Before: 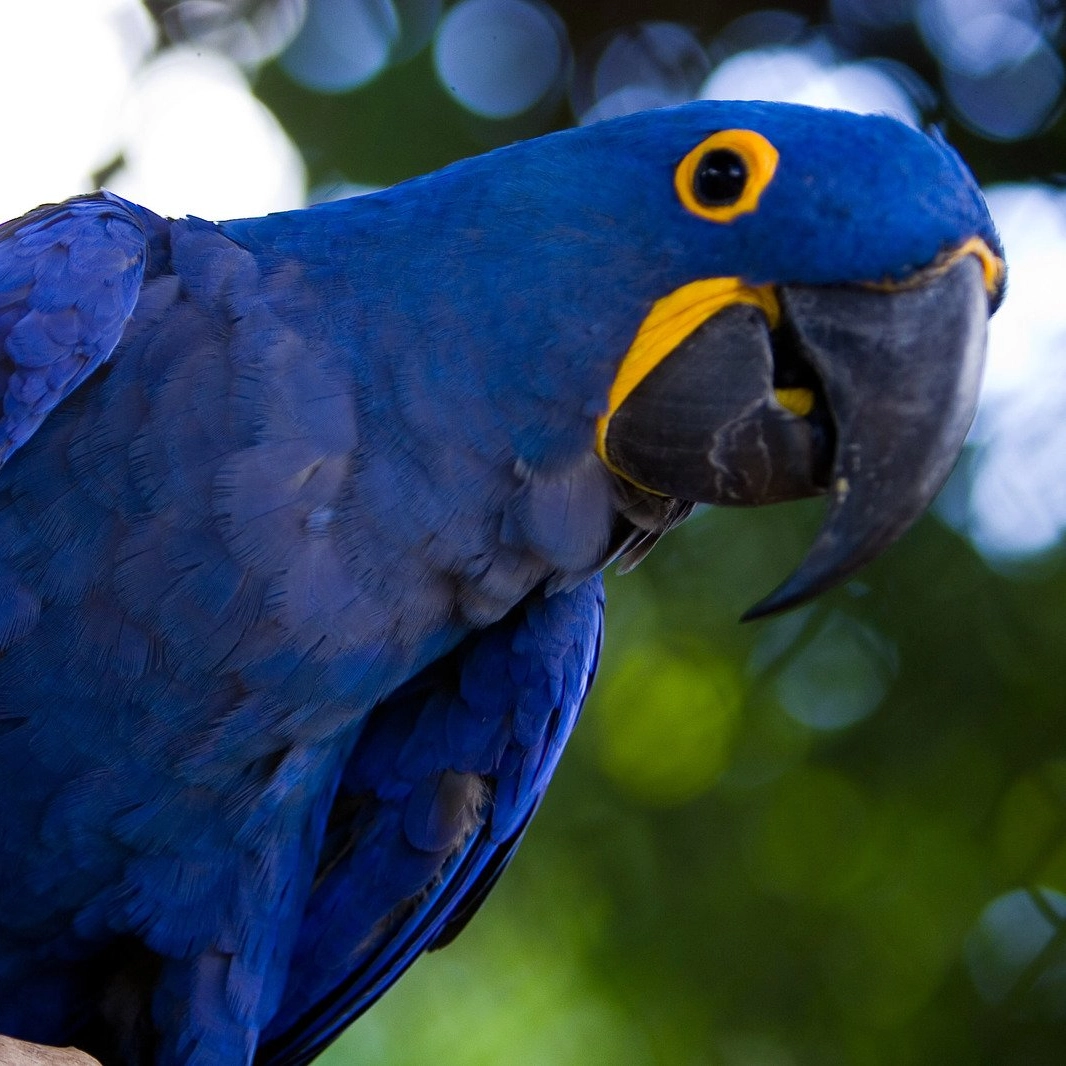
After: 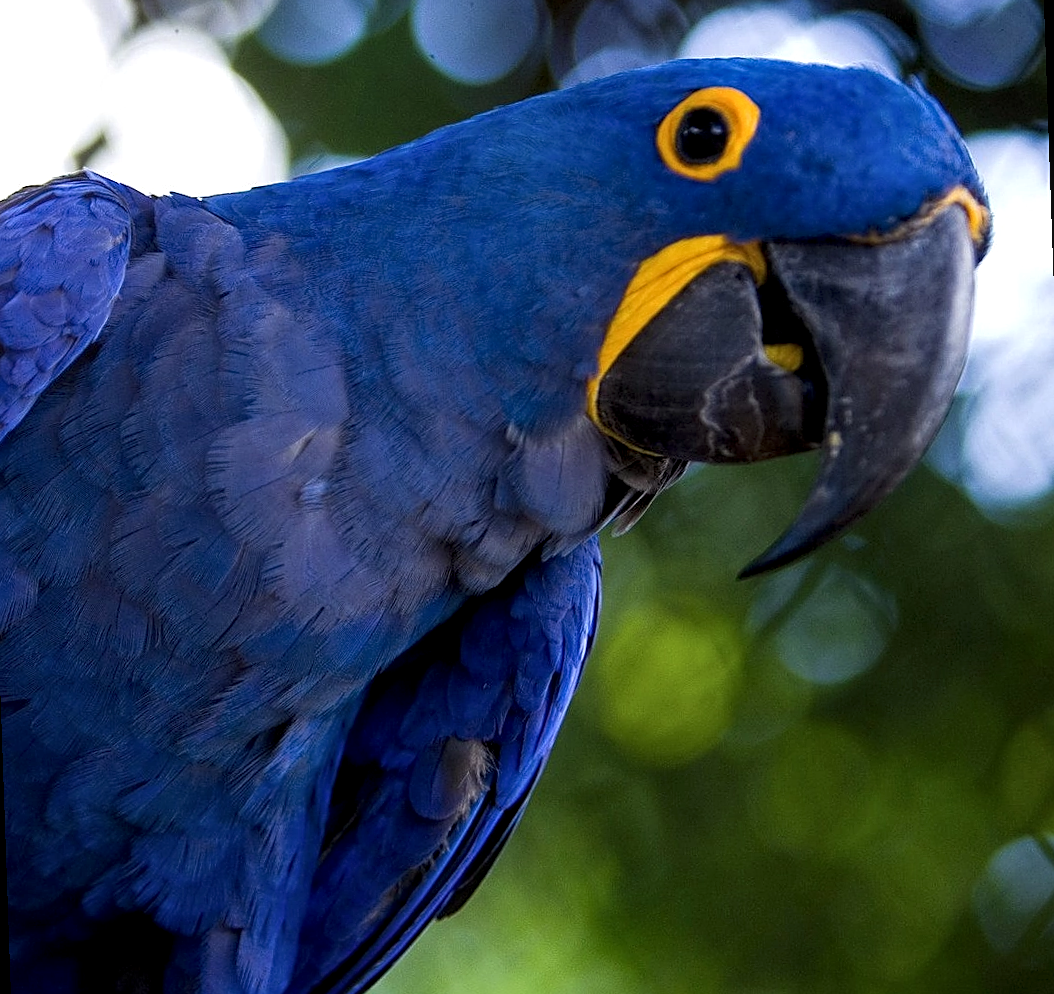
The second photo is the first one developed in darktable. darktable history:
rotate and perspective: rotation -2°, crop left 0.022, crop right 0.978, crop top 0.049, crop bottom 0.951
local contrast: highlights 99%, shadows 86%, detail 160%, midtone range 0.2
sharpen: on, module defaults
